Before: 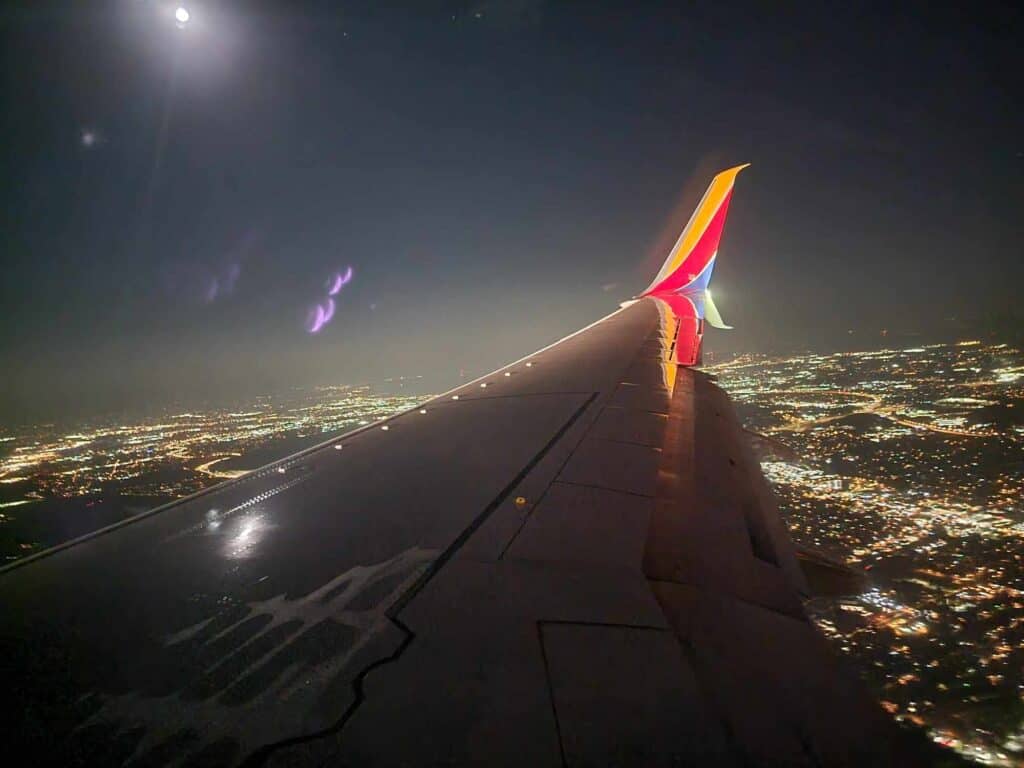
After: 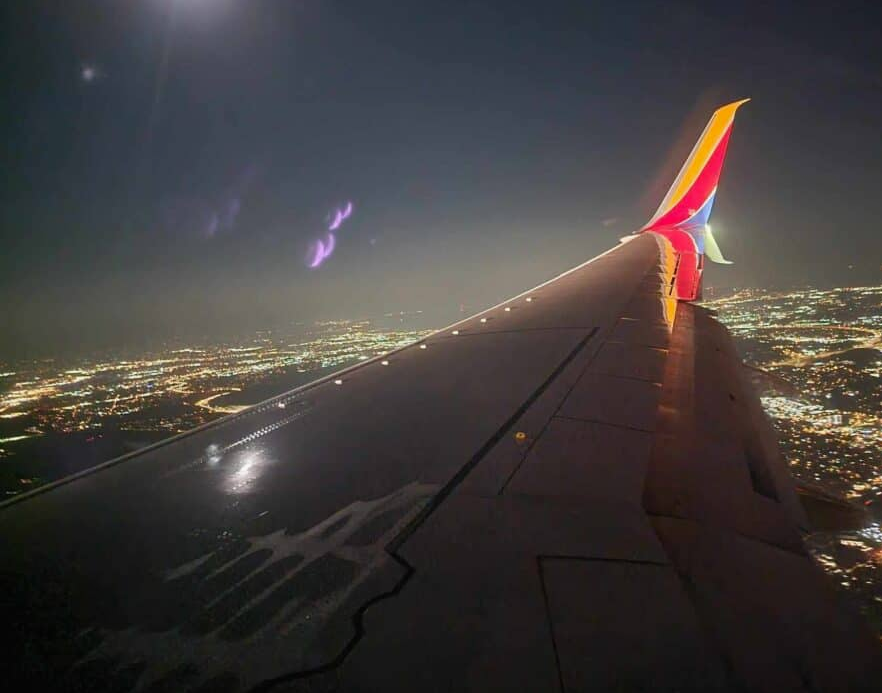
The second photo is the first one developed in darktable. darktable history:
crop: top 8.542%, right 12.7%, bottom 0%
local contrast: highlights 103%, shadows 76%, detail 96%
